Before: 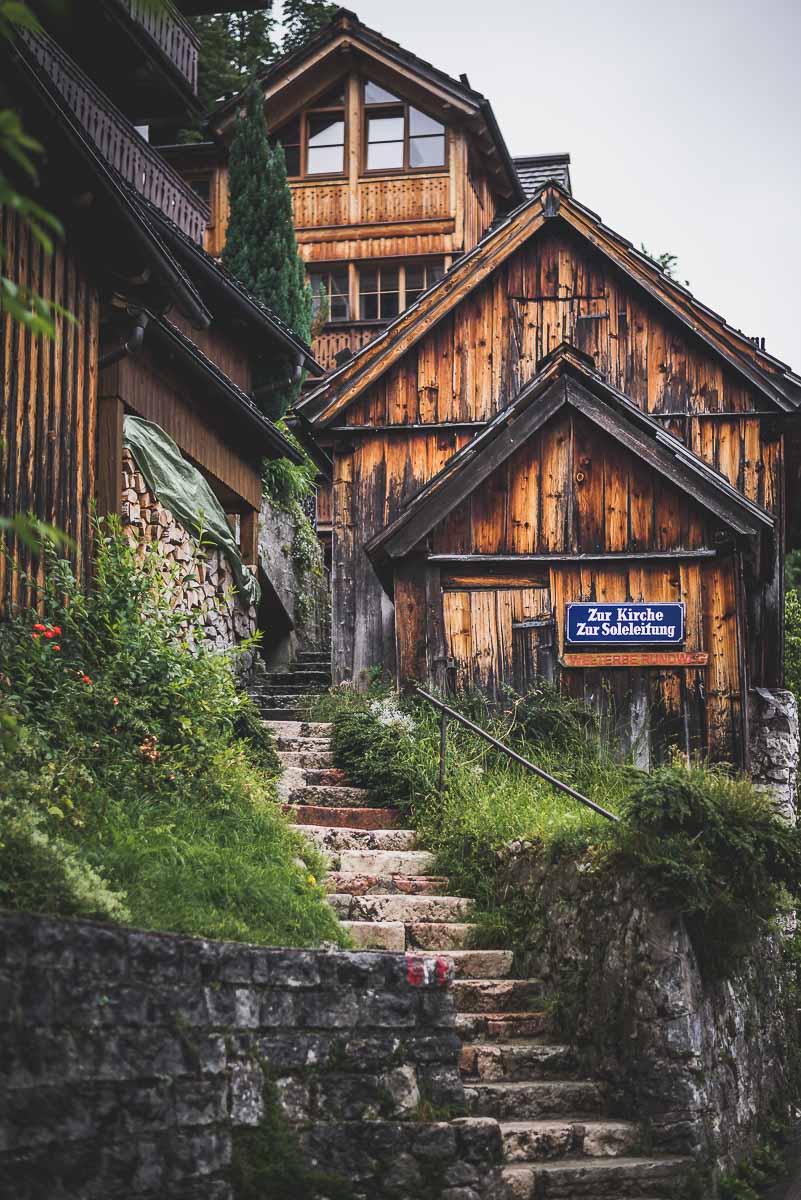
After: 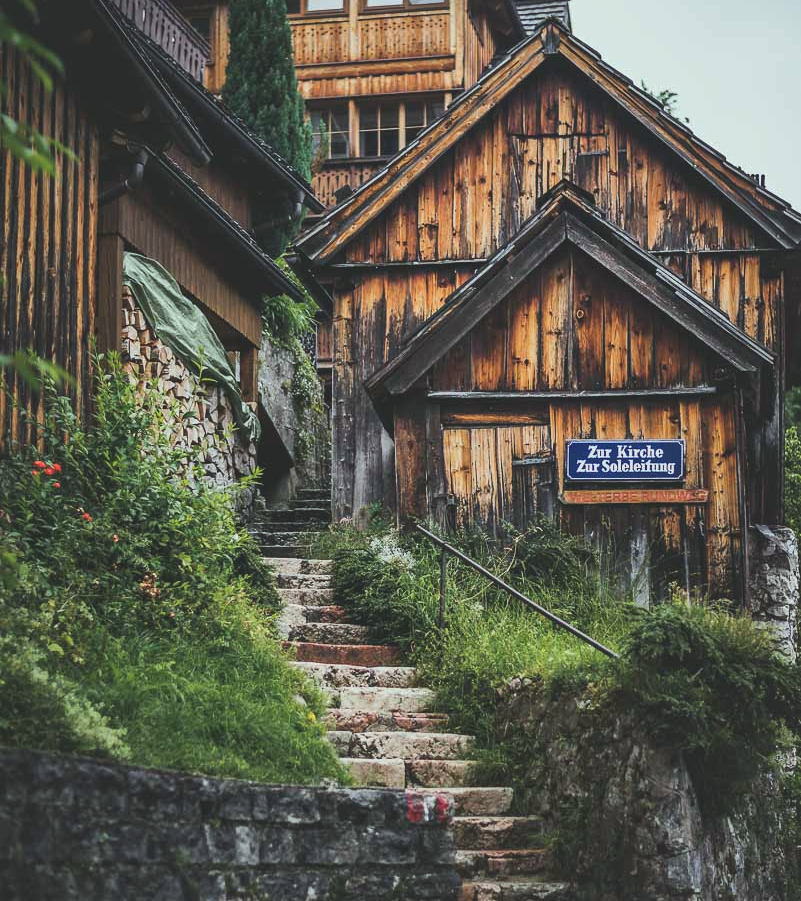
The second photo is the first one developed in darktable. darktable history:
color correction: highlights a* -6.52, highlights b* 0.444
crop: top 13.644%, bottom 11.258%
local contrast: mode bilateral grid, contrast 19, coarseness 50, detail 120%, midtone range 0.2
exposure: black level correction -0.015, exposure -0.195 EV, compensate exposure bias true, compensate highlight preservation false
